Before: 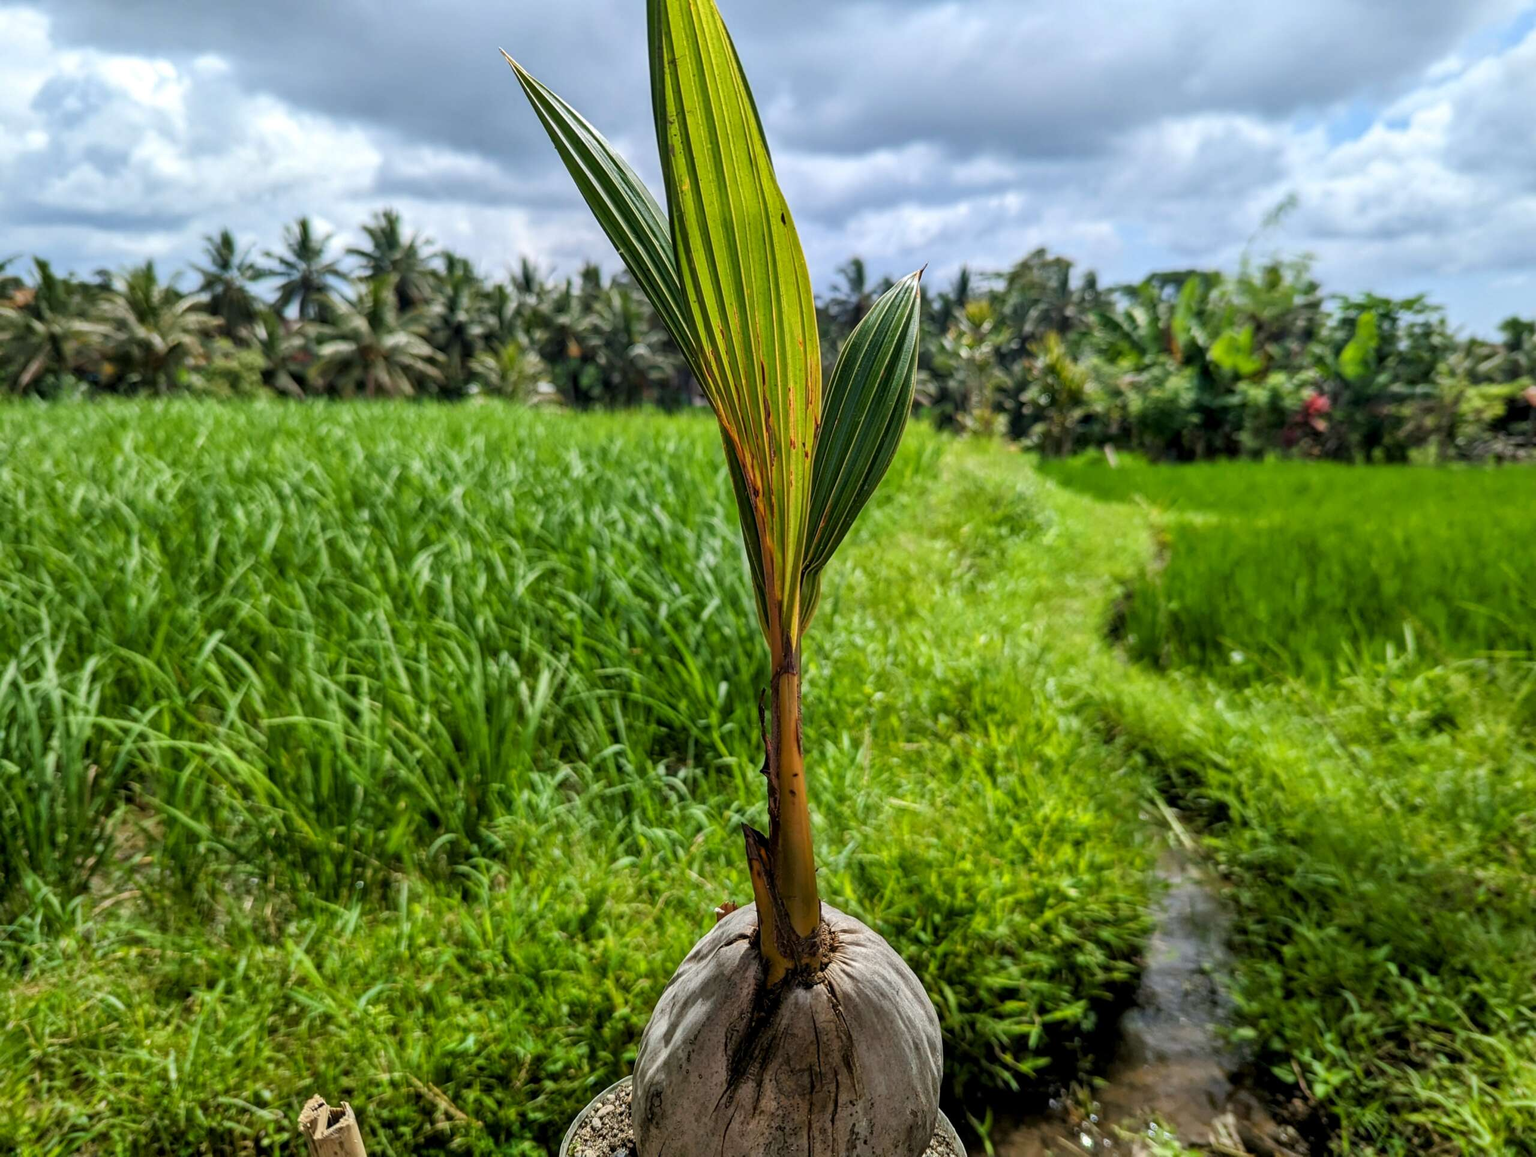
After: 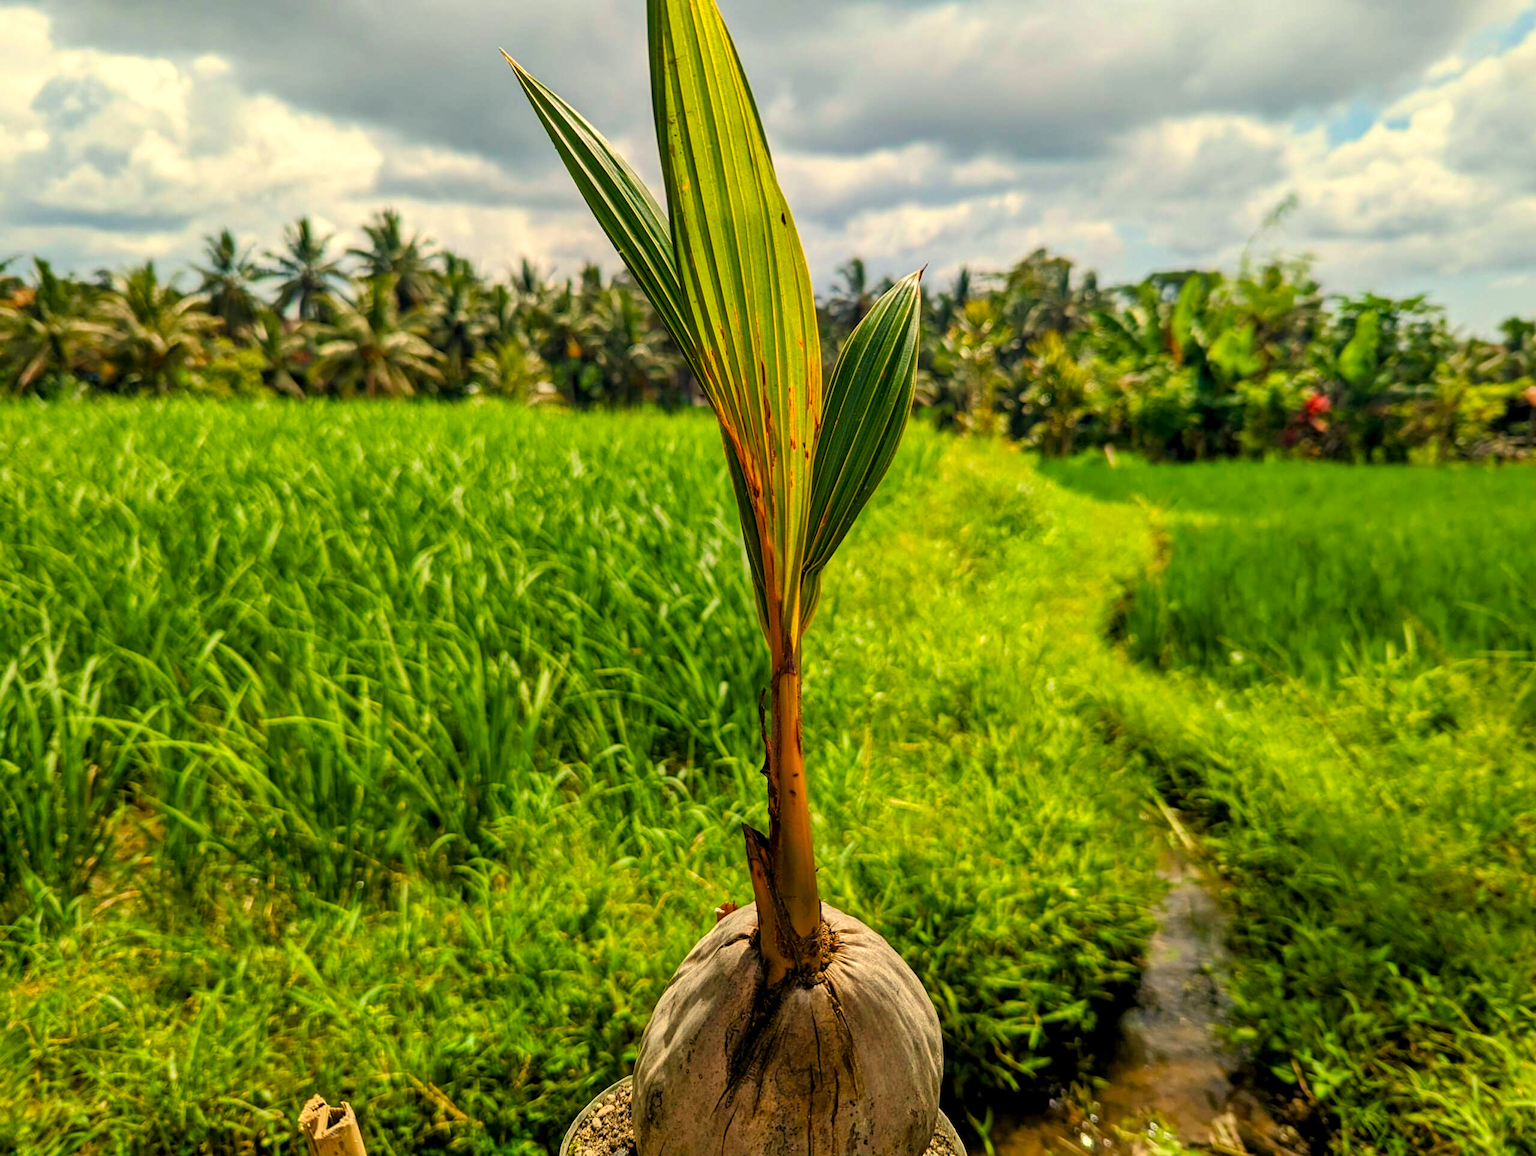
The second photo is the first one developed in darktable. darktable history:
white balance: red 1.123, blue 0.83
velvia: strength 32%, mid-tones bias 0.2
